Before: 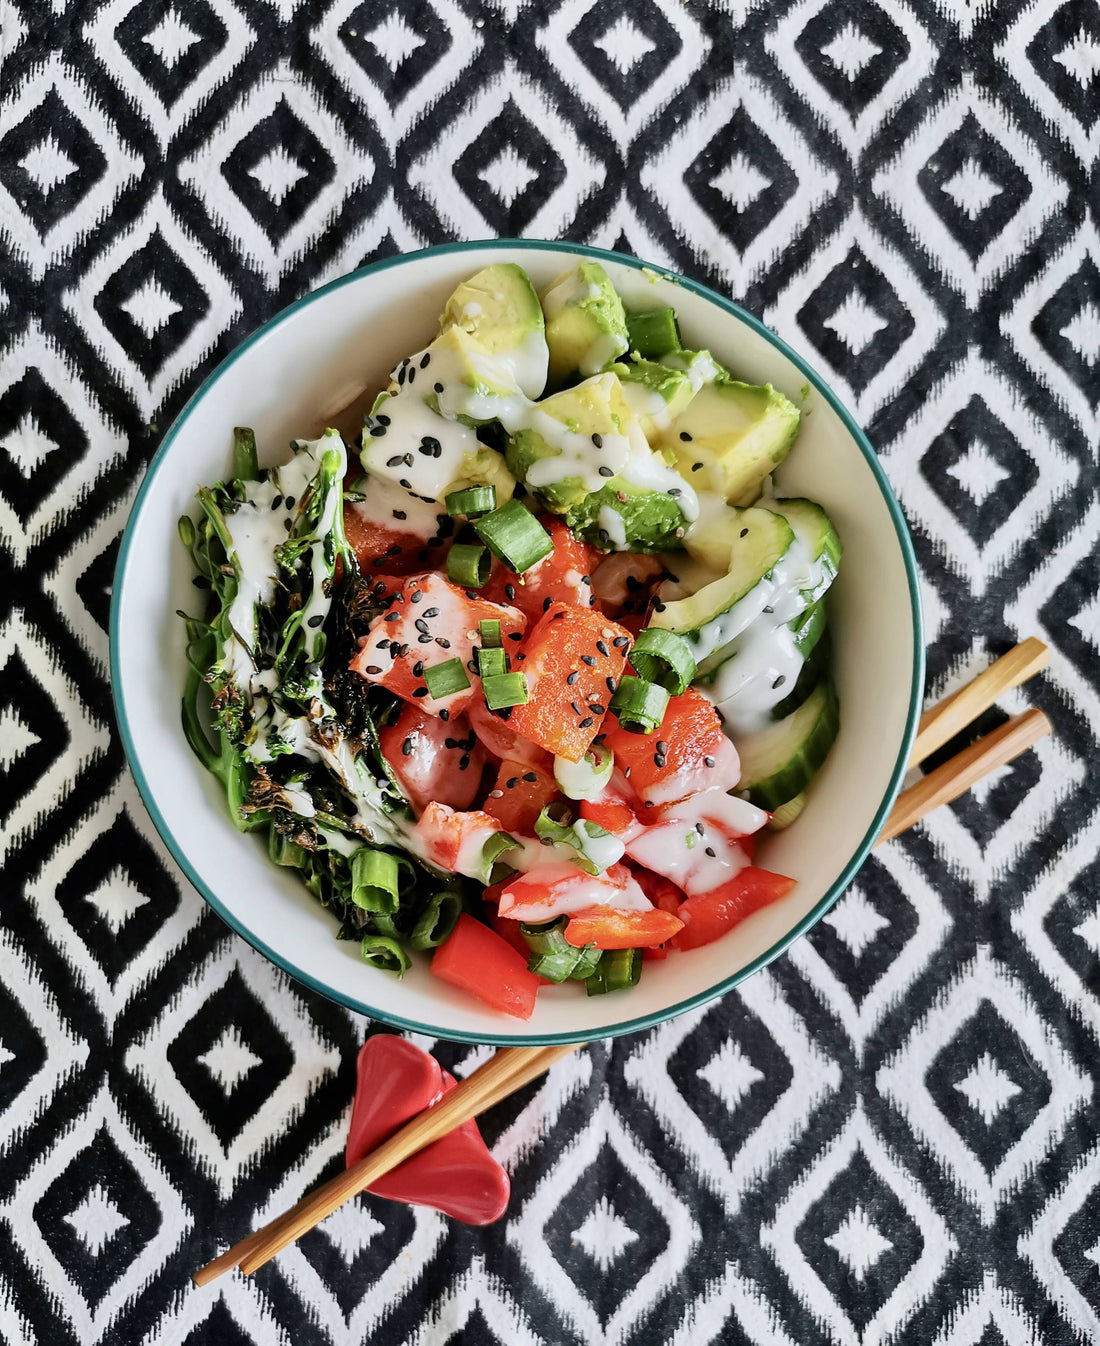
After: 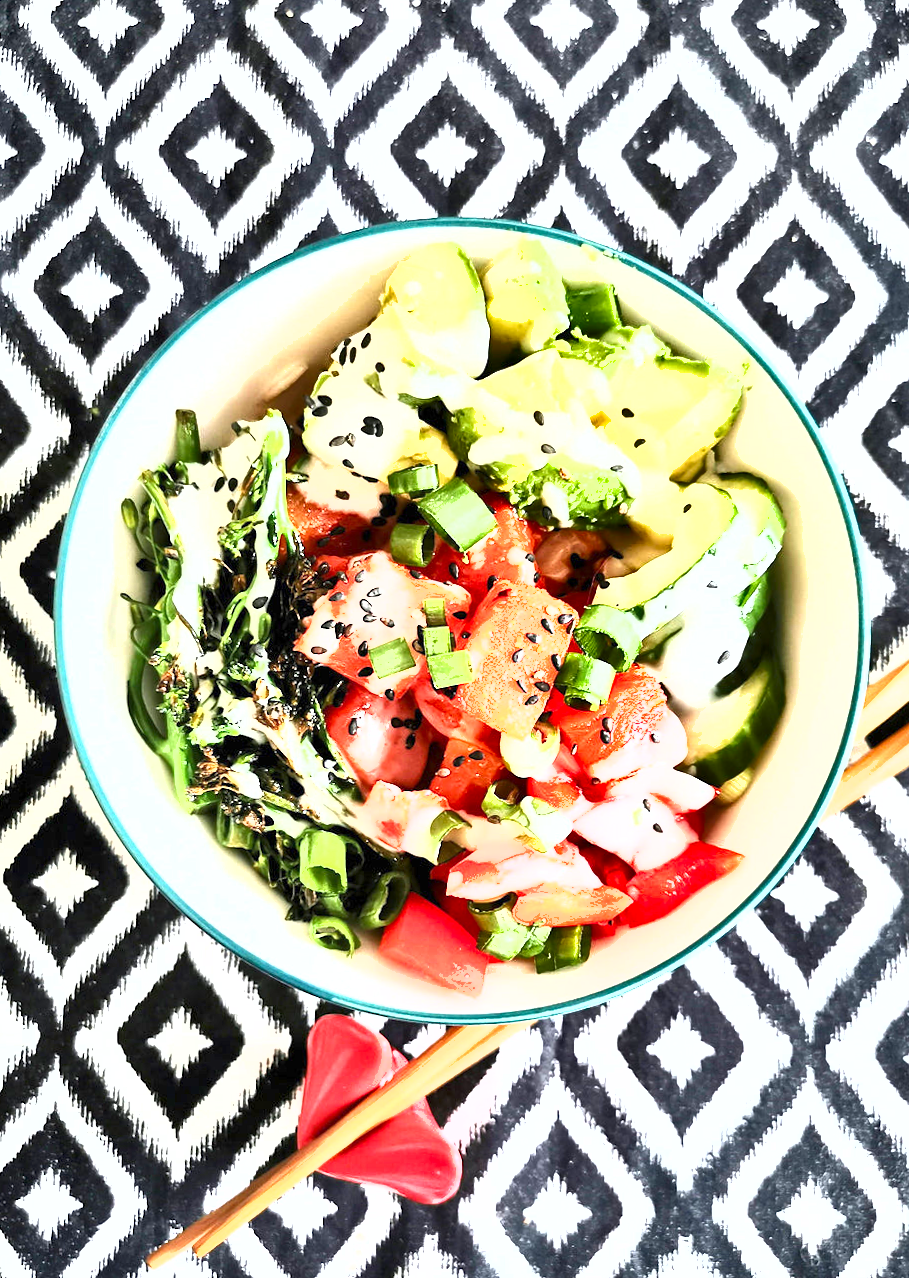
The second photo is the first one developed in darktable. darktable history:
shadows and highlights: soften with gaussian
exposure: exposure 2.017 EV, compensate exposure bias true, compensate highlight preservation false
crop and rotate: angle 0.769°, left 4.312%, top 0.897%, right 11.682%, bottom 2.588%
